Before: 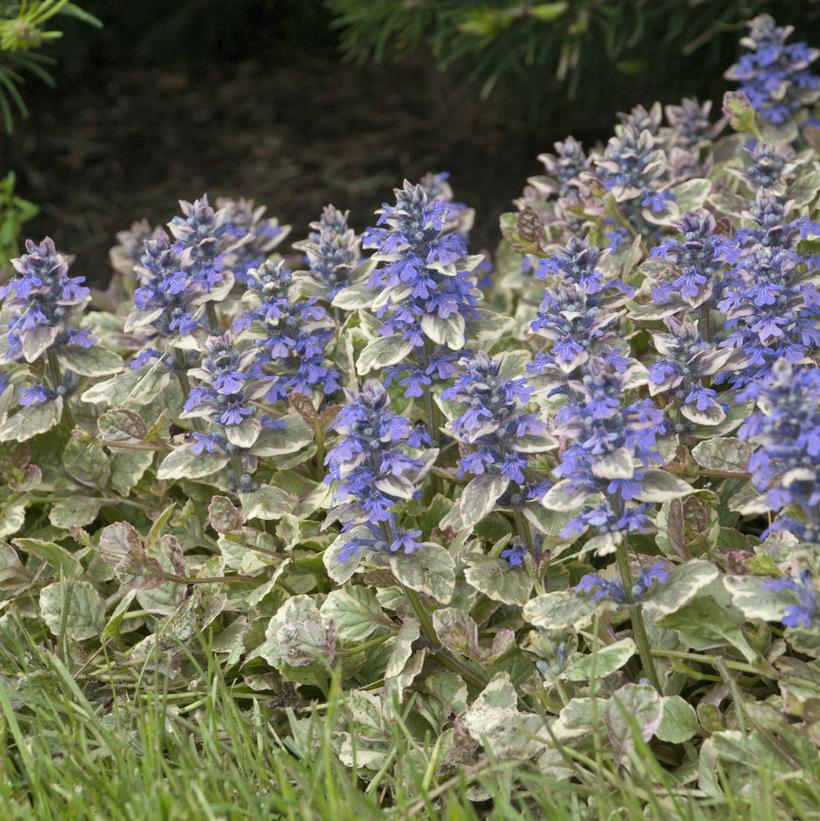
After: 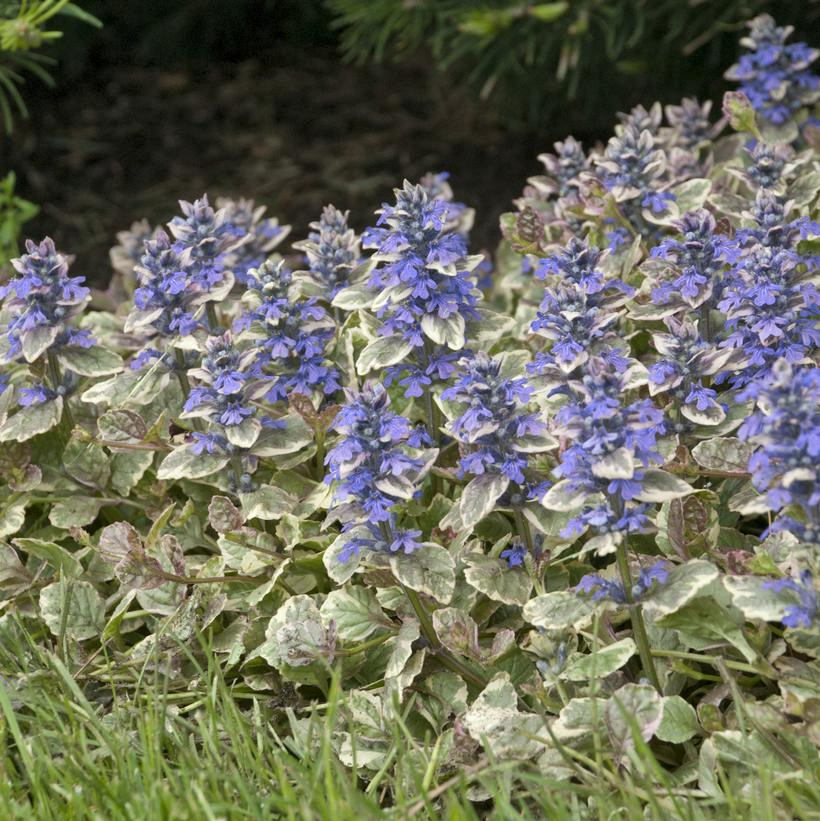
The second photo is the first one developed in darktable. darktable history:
local contrast: mode bilateral grid, contrast 21, coarseness 49, detail 120%, midtone range 0.2
